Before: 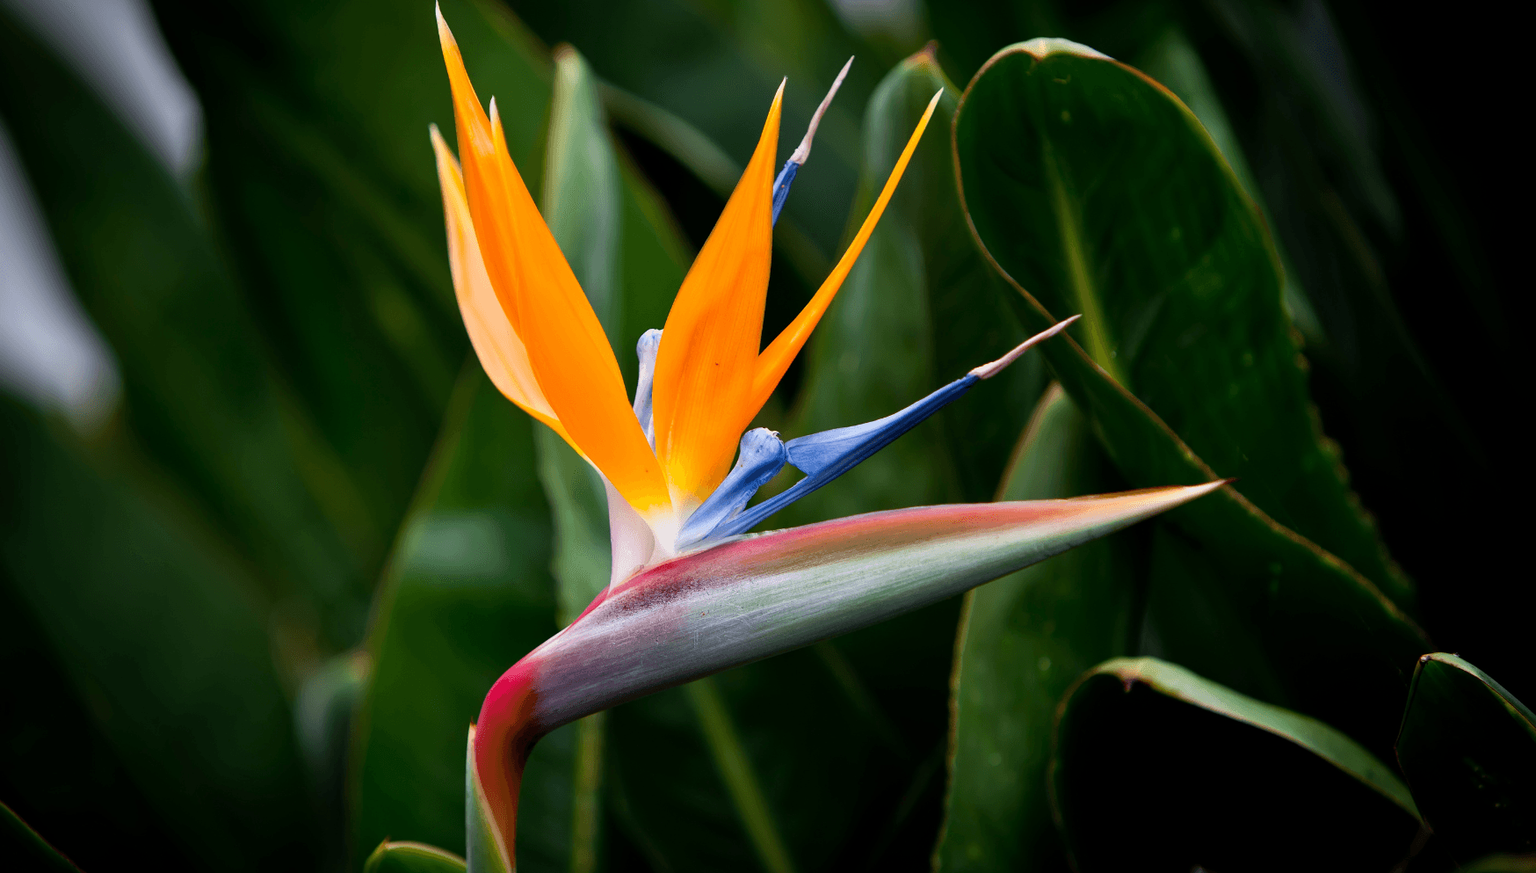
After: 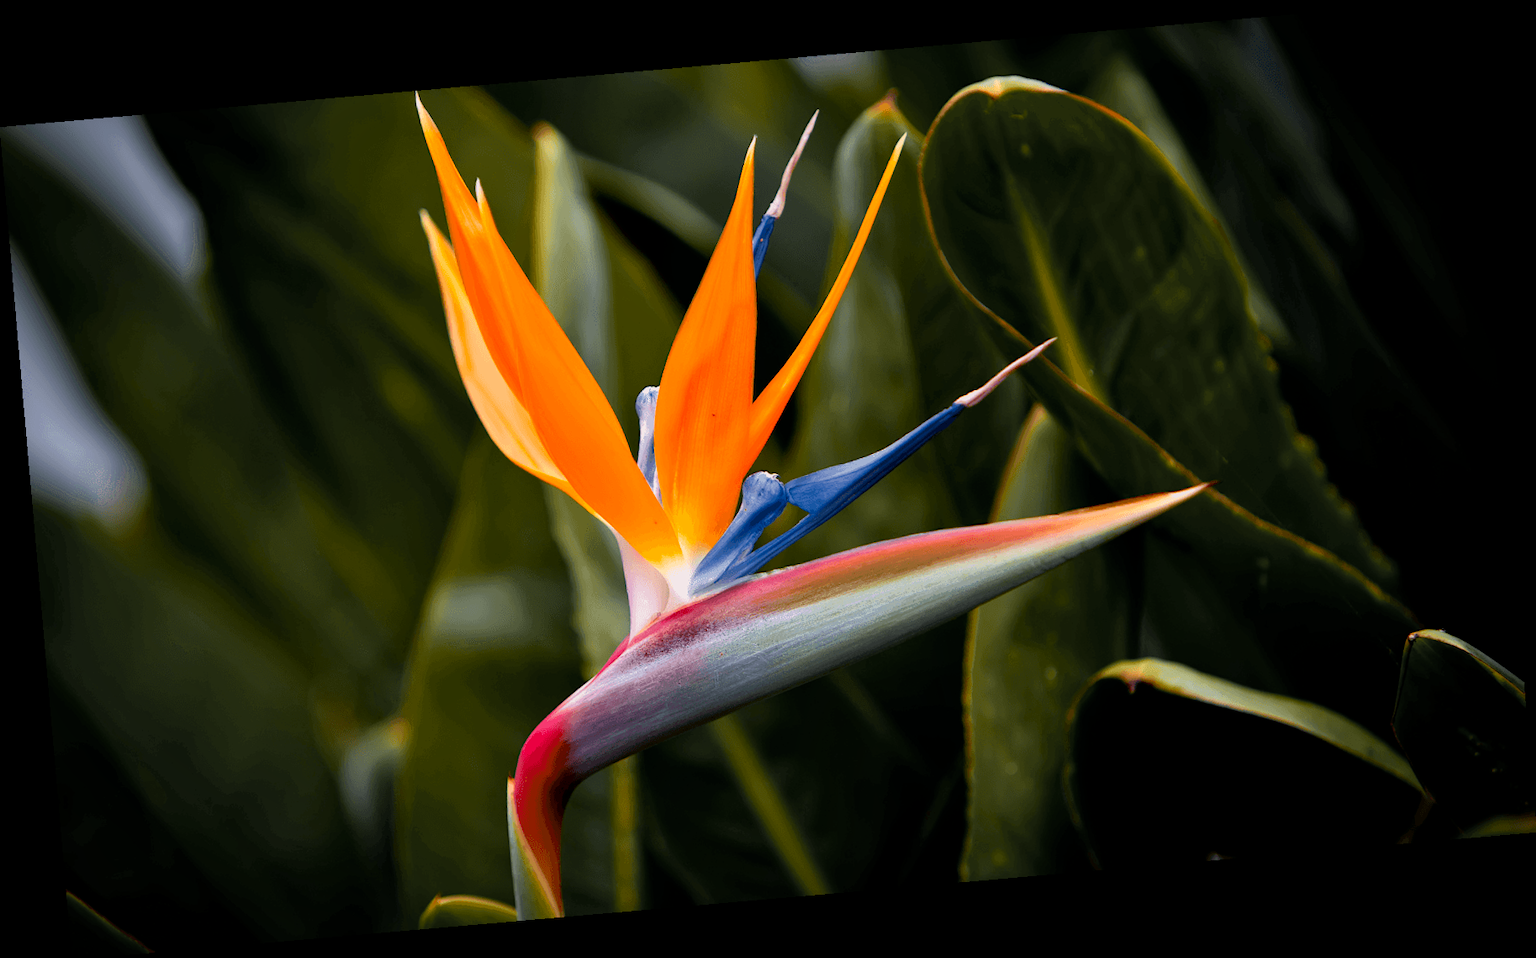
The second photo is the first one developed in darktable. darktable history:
rotate and perspective: rotation -4.98°, automatic cropping off
velvia: on, module defaults
local contrast: mode bilateral grid, contrast 20, coarseness 50, detail 120%, midtone range 0.2
color zones: curves: ch0 [(0, 0.499) (0.143, 0.5) (0.286, 0.5) (0.429, 0.476) (0.571, 0.284) (0.714, 0.243) (0.857, 0.449) (1, 0.499)]; ch1 [(0, 0.532) (0.143, 0.645) (0.286, 0.696) (0.429, 0.211) (0.571, 0.504) (0.714, 0.493) (0.857, 0.495) (1, 0.532)]; ch2 [(0, 0.5) (0.143, 0.5) (0.286, 0.427) (0.429, 0.324) (0.571, 0.5) (0.714, 0.5) (0.857, 0.5) (1, 0.5)]
white balance: emerald 1
